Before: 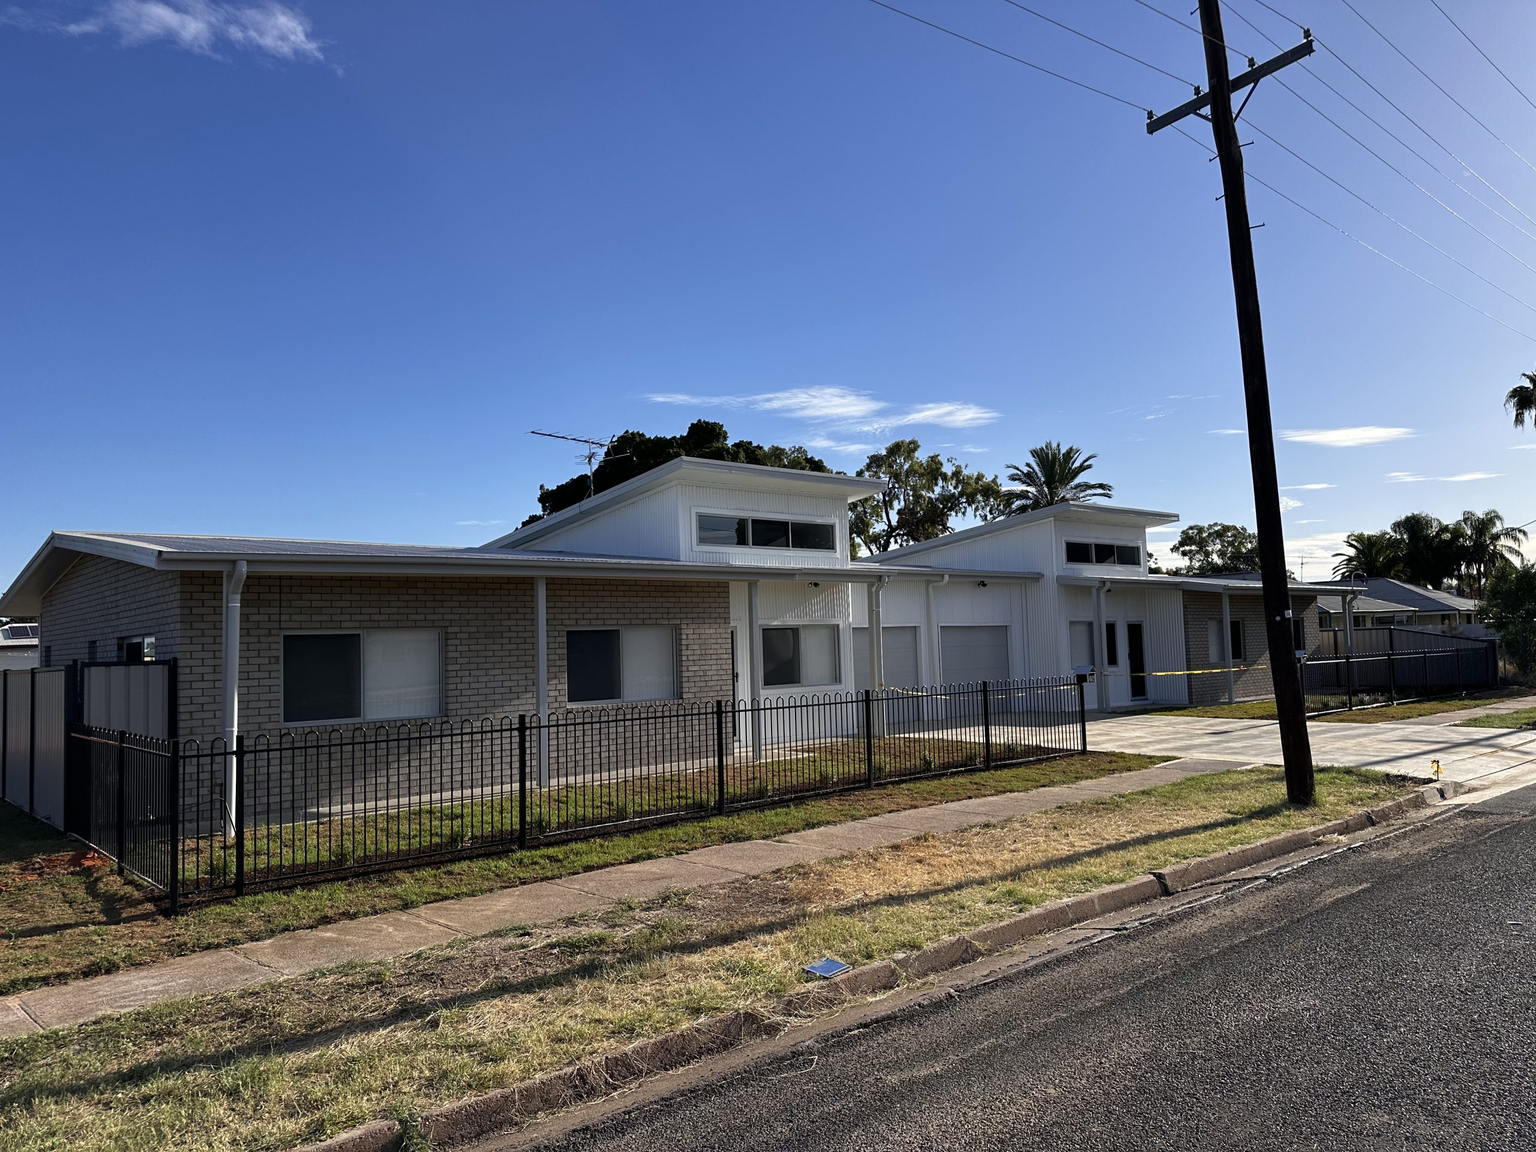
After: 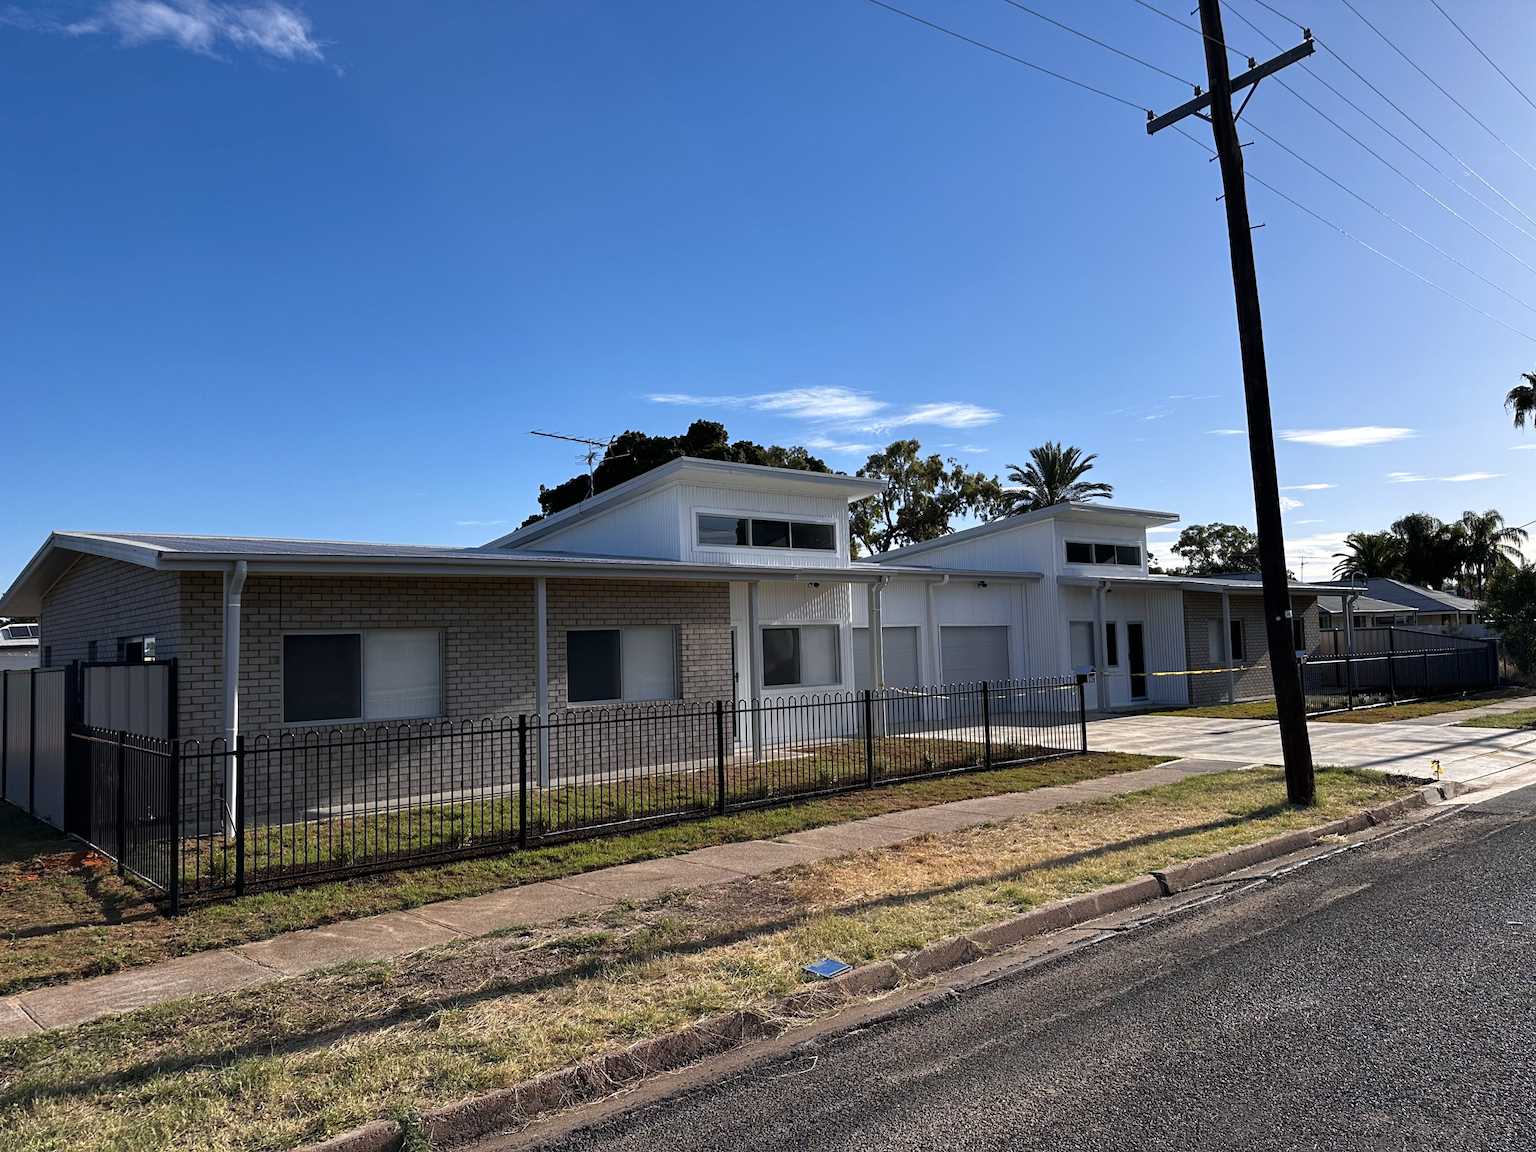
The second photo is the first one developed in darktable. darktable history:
color calibration: output R [1.063, -0.012, -0.003, 0], output G [0, 1.022, 0.021, 0], output B [-0.079, 0.047, 1, 0], illuminant as shot in camera, x 0.358, y 0.373, temperature 4628.91 K
